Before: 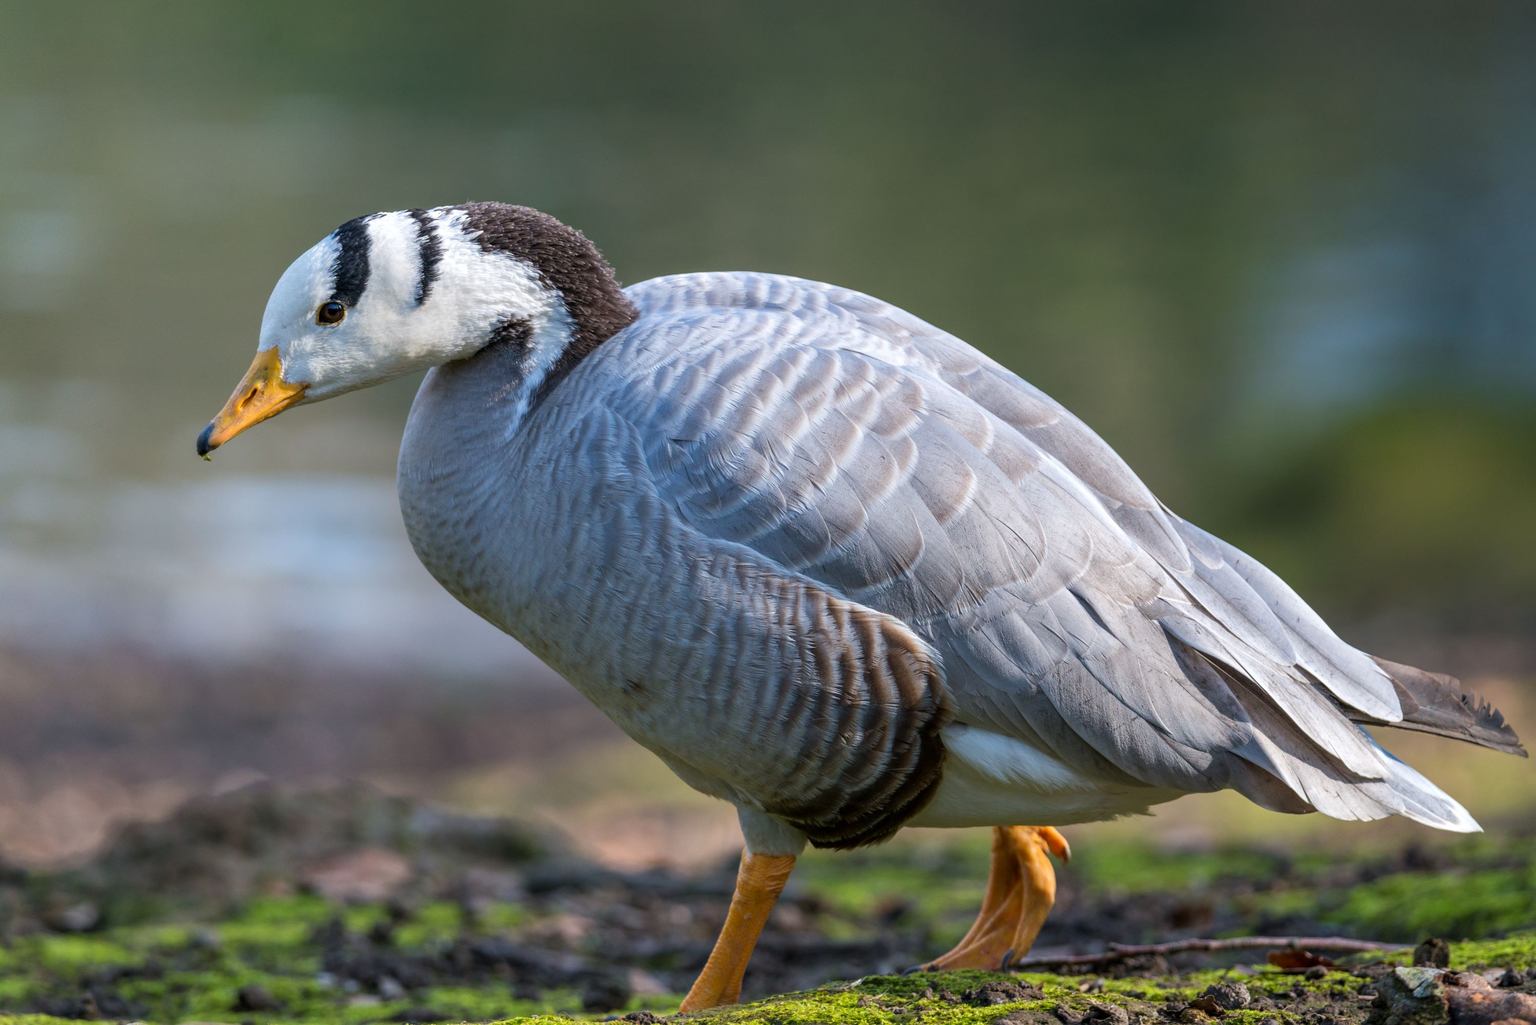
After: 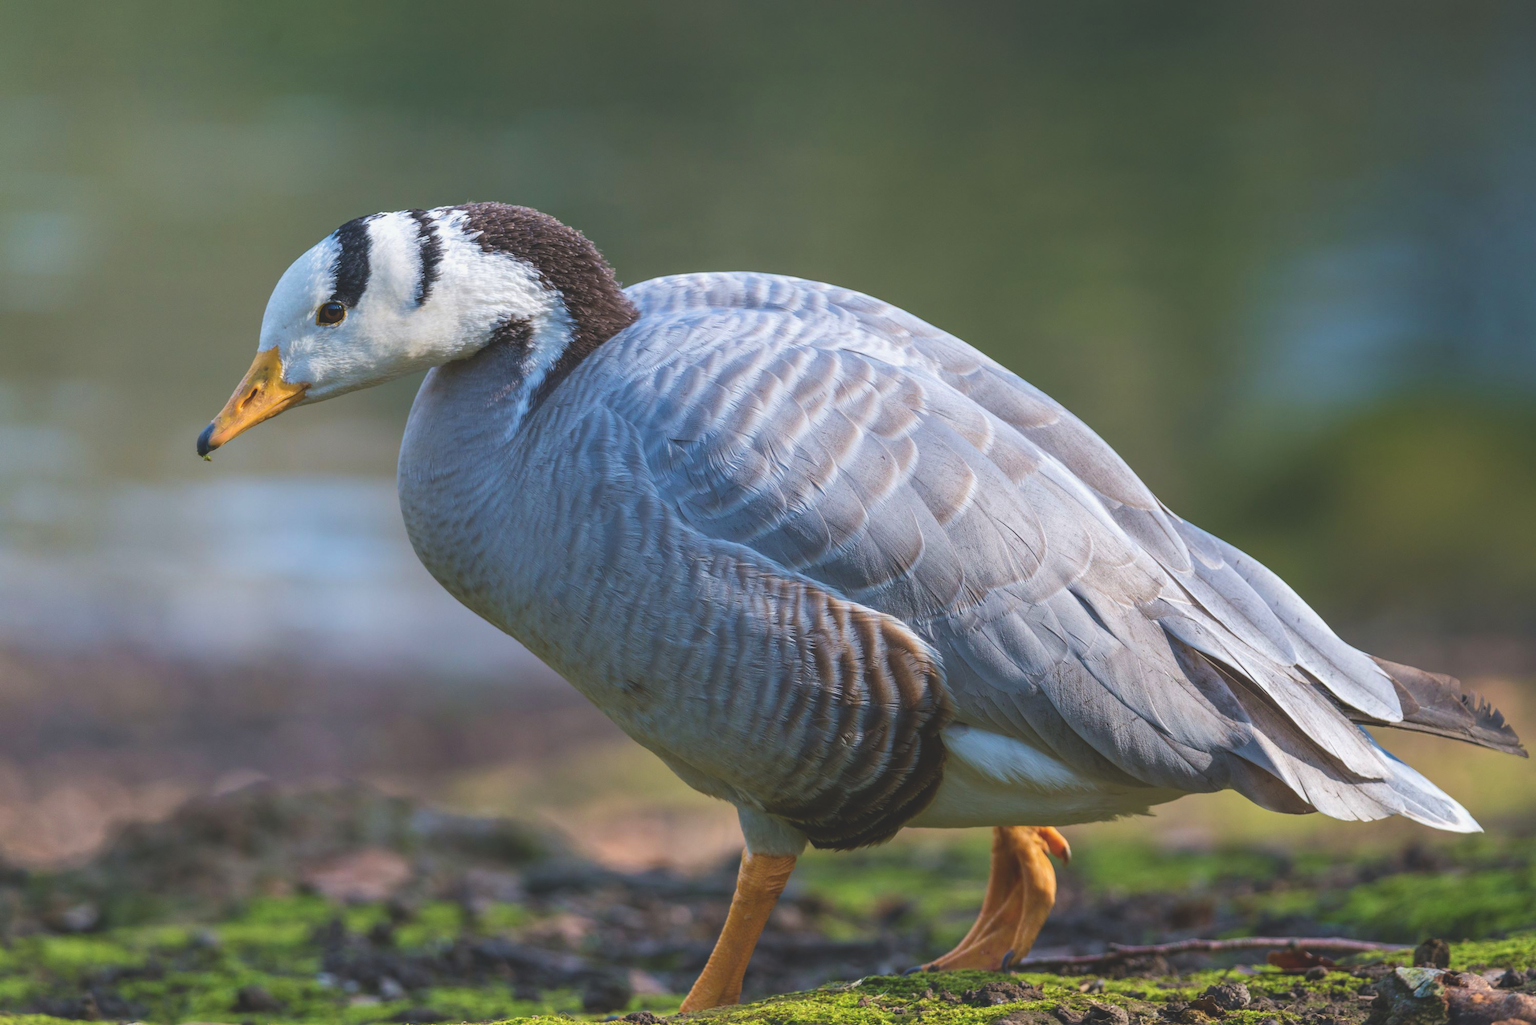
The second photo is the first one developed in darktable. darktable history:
exposure: black level correction -0.024, exposure -0.119 EV, compensate exposure bias true, compensate highlight preservation false
velvia: on, module defaults
